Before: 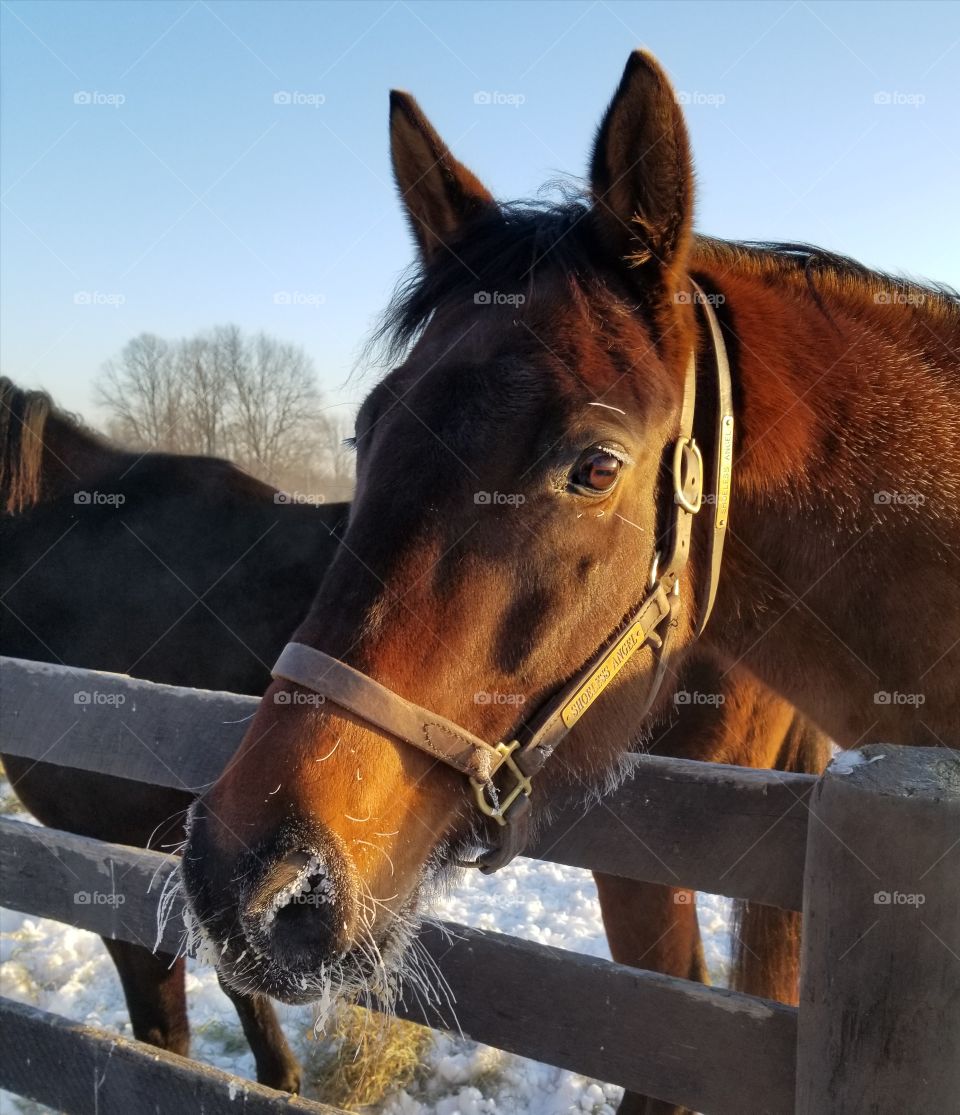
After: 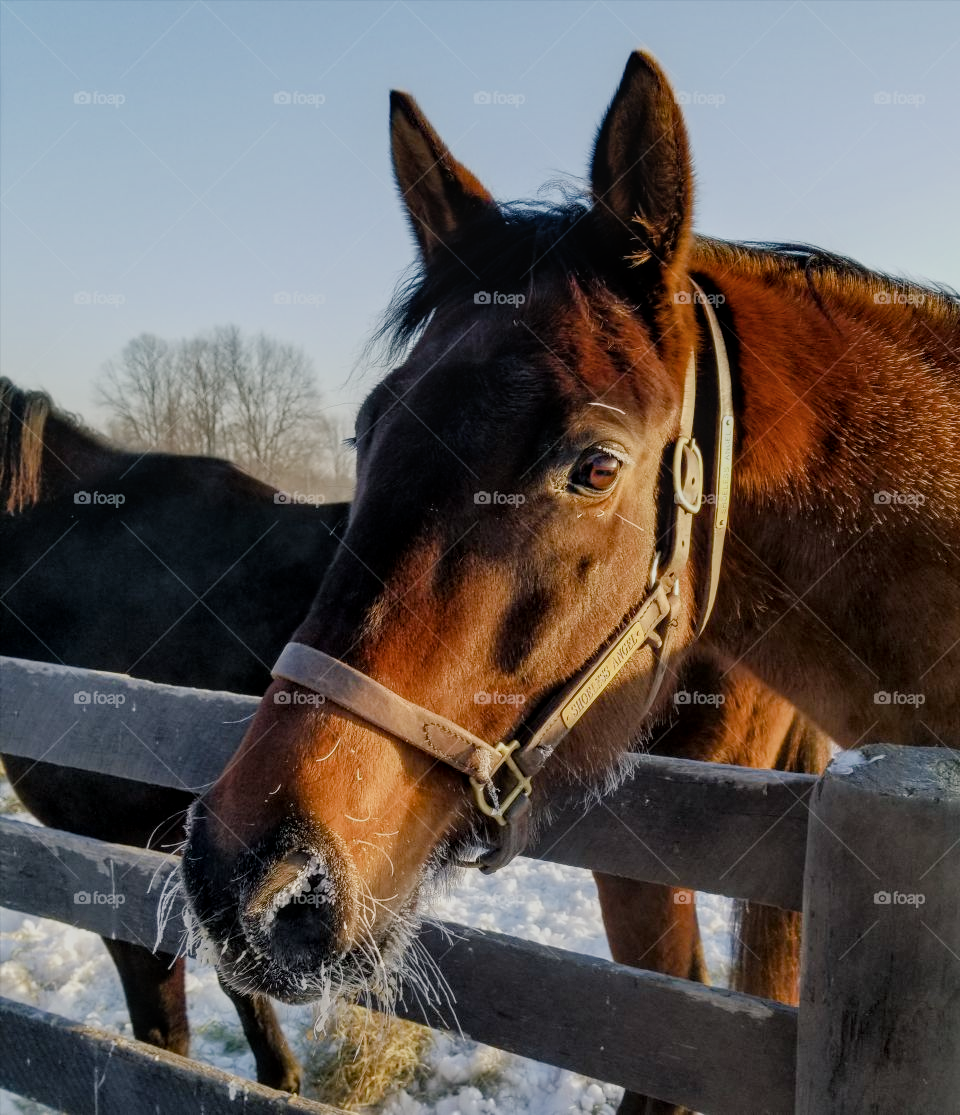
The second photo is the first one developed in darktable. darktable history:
color balance rgb: shadows lift › chroma 2.04%, shadows lift › hue 216.7°, perceptual saturation grading › global saturation 20%, perceptual saturation grading › highlights -49.632%, perceptual saturation grading › shadows 25.875%
local contrast: on, module defaults
filmic rgb: black relative exposure -7.85 EV, white relative exposure 4.24 EV, hardness 3.88
